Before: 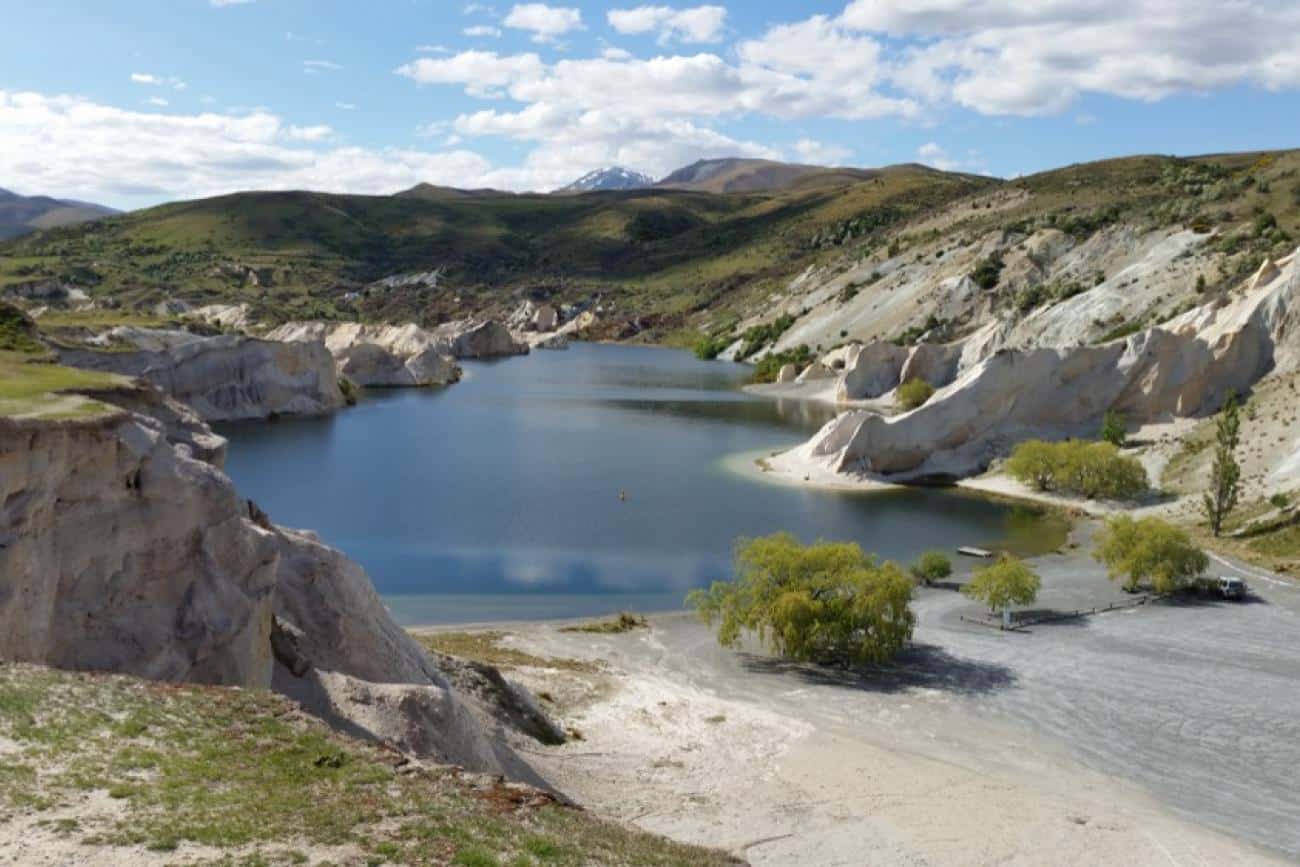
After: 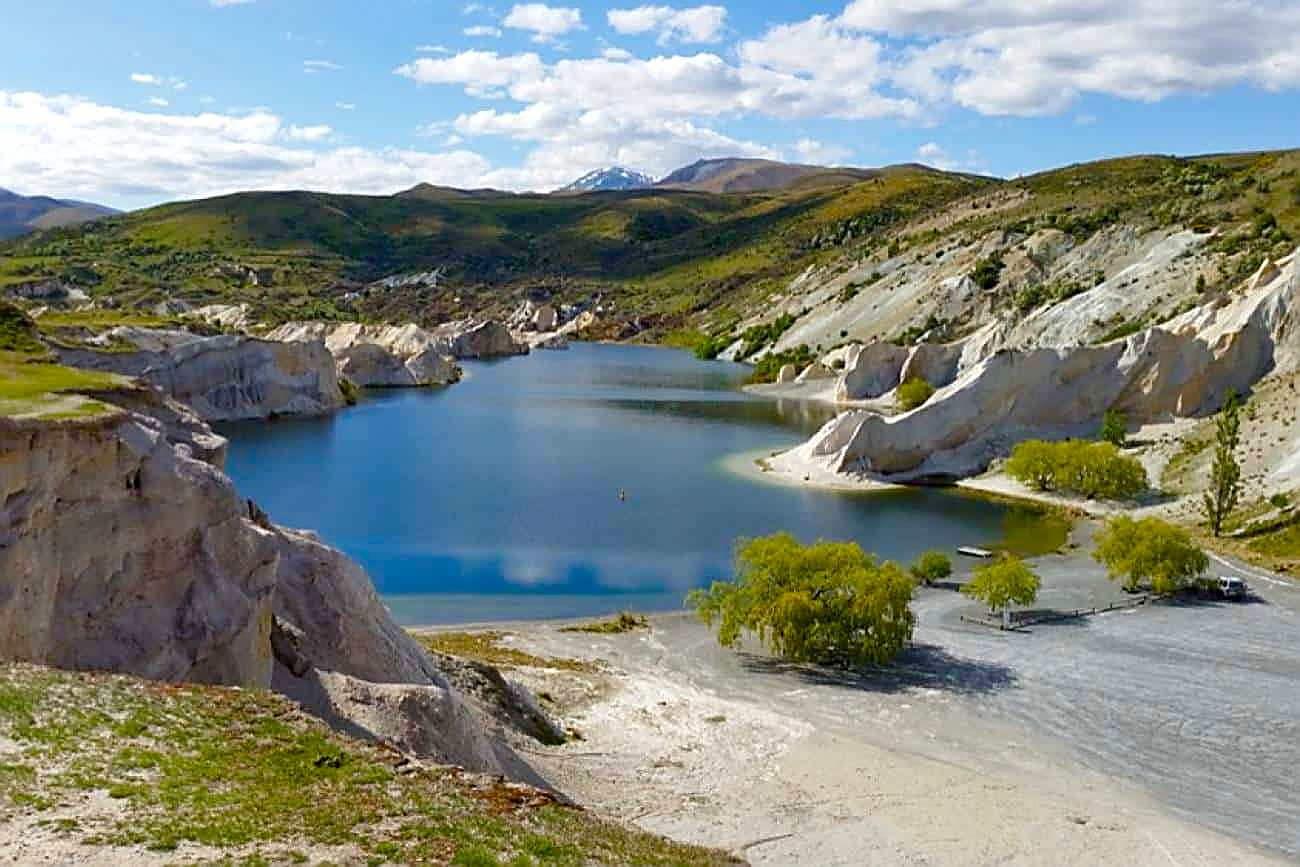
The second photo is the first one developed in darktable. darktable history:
color balance rgb: power › hue 71.47°, linear chroma grading › shadows 31.671%, linear chroma grading › global chroma -2.306%, linear chroma grading › mid-tones 3.764%, perceptual saturation grading › global saturation 35.032%, perceptual saturation grading › highlights -25.654%, perceptual saturation grading › shadows 24.95%, global vibrance 20%
local contrast: highlights 102%, shadows 99%, detail 119%, midtone range 0.2
sharpen: radius 1.722, amount 1.286
